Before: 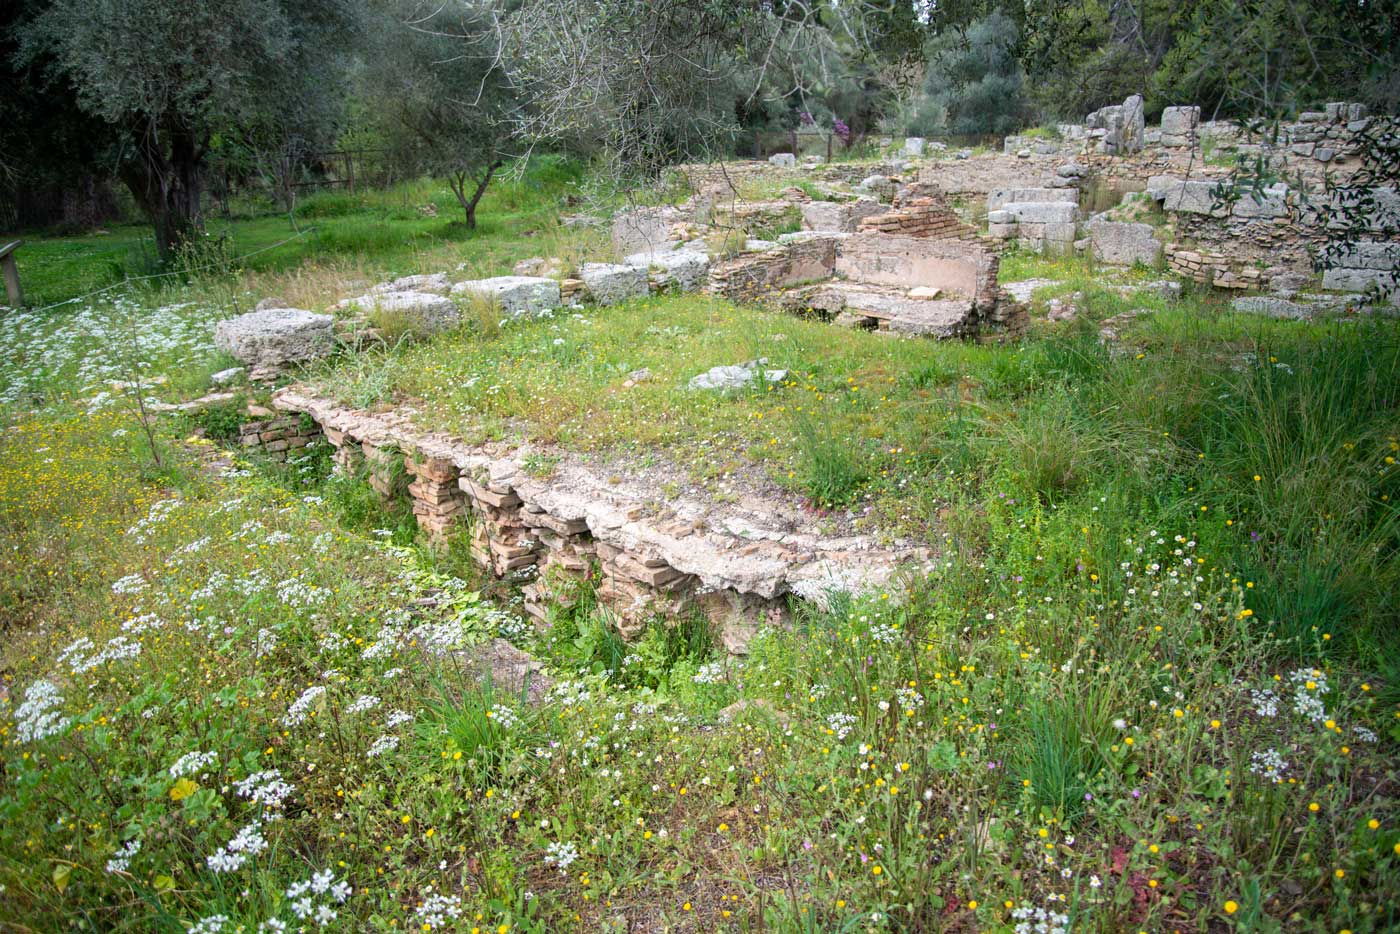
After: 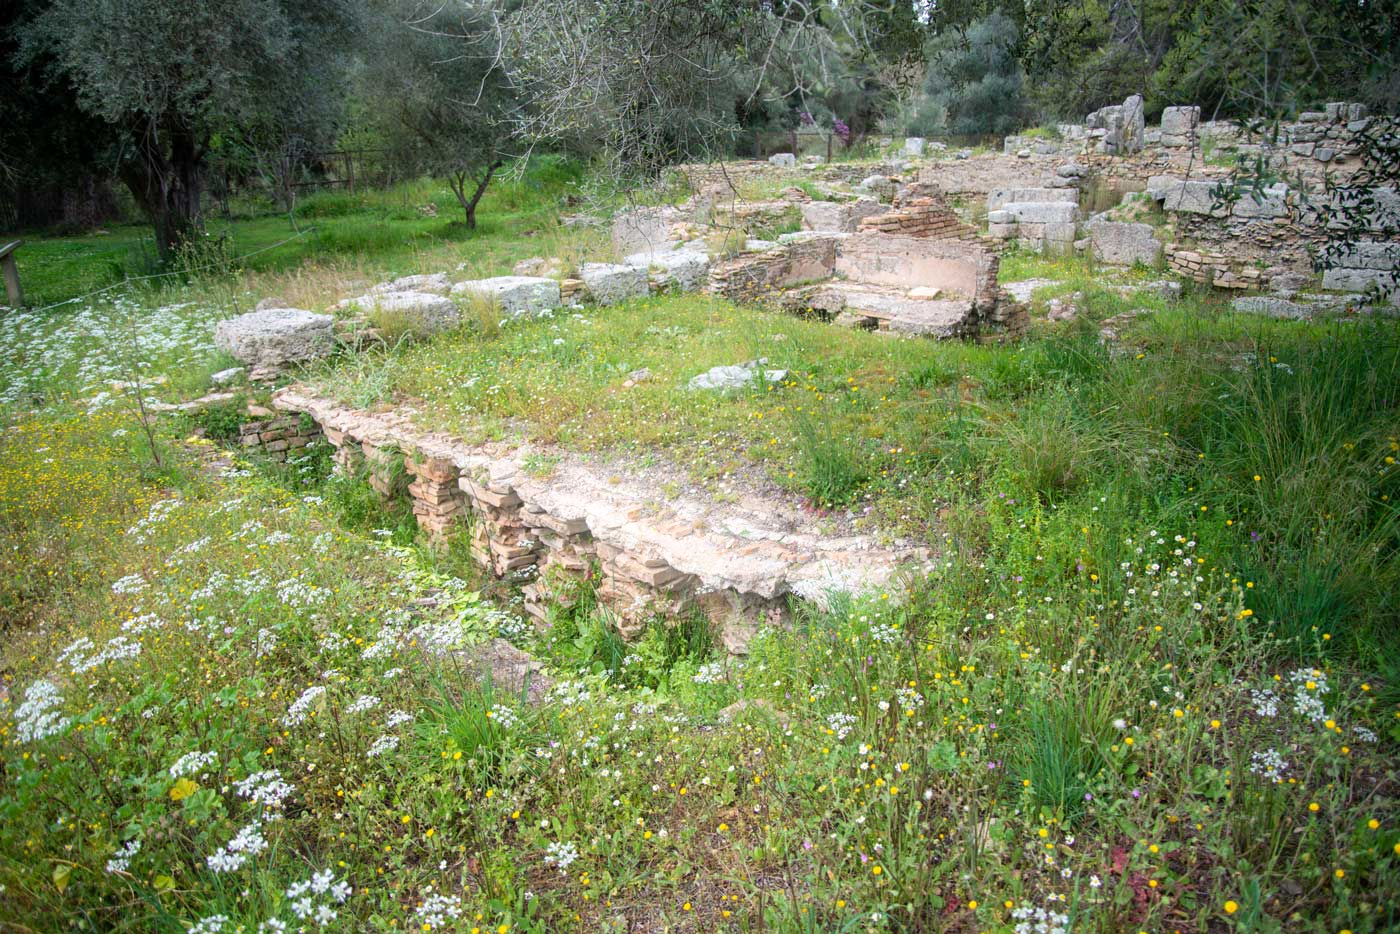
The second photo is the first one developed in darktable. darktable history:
bloom: size 5%, threshold 95%, strength 15%
